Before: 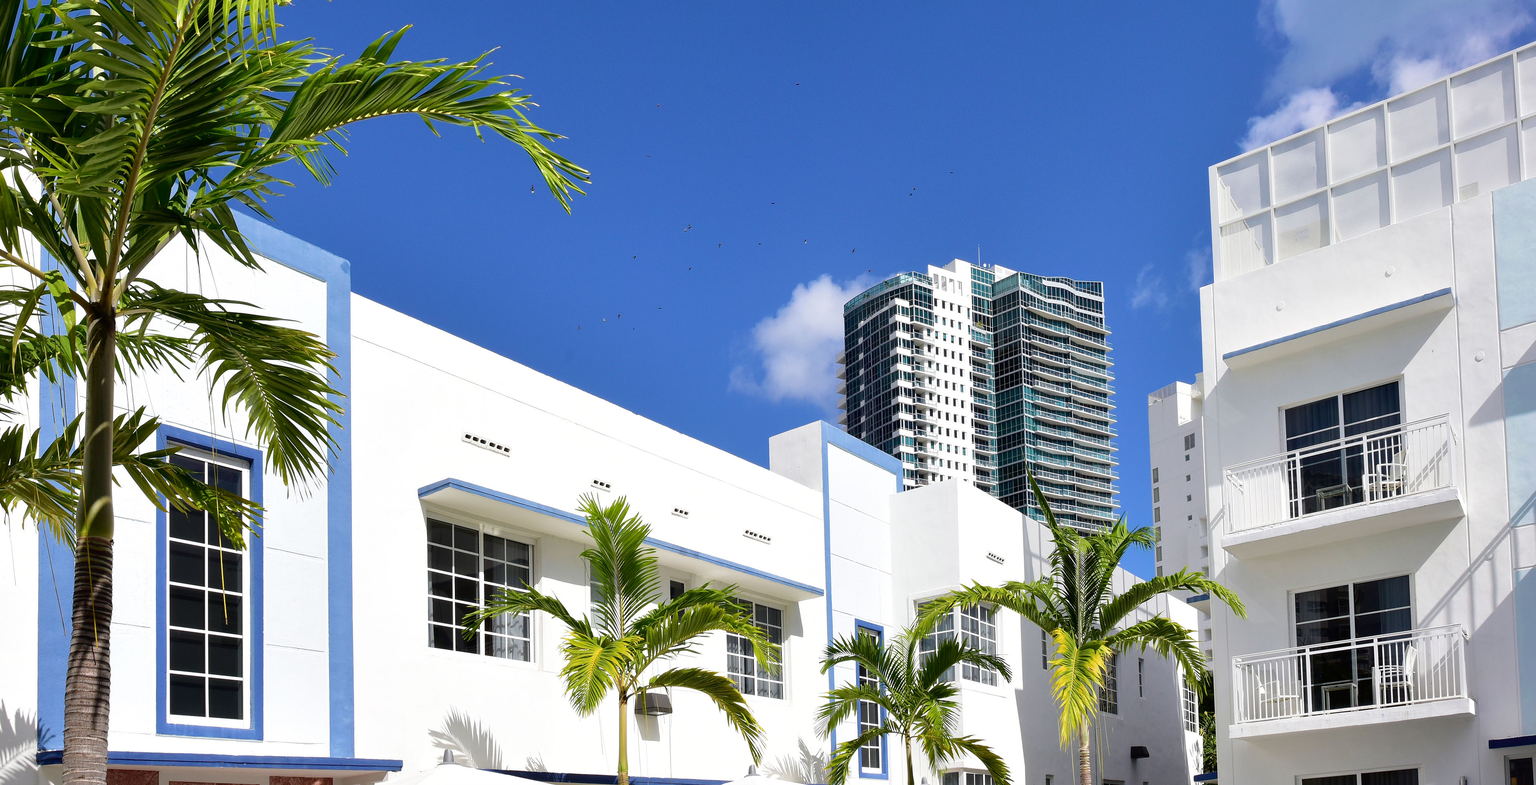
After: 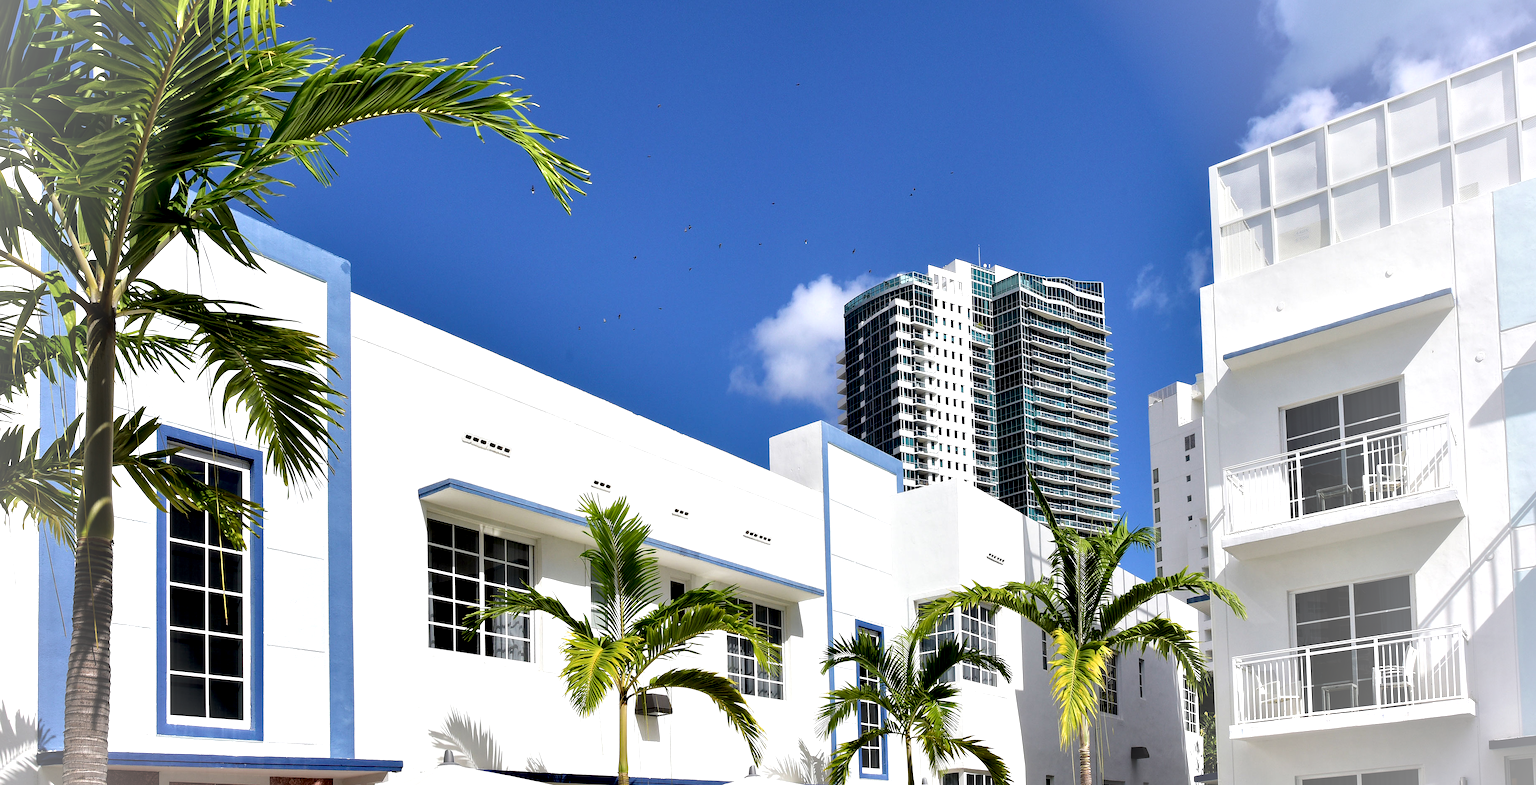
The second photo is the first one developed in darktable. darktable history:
contrast equalizer: octaves 7, y [[0.609, 0.611, 0.615, 0.613, 0.607, 0.603], [0.504, 0.498, 0.496, 0.499, 0.506, 0.516], [0 ×6], [0 ×6], [0 ×6]], mix 0.596
vignetting: fall-off start 71.5%, brightness 0.309, saturation 0.003, center (-0.117, -0.004)
